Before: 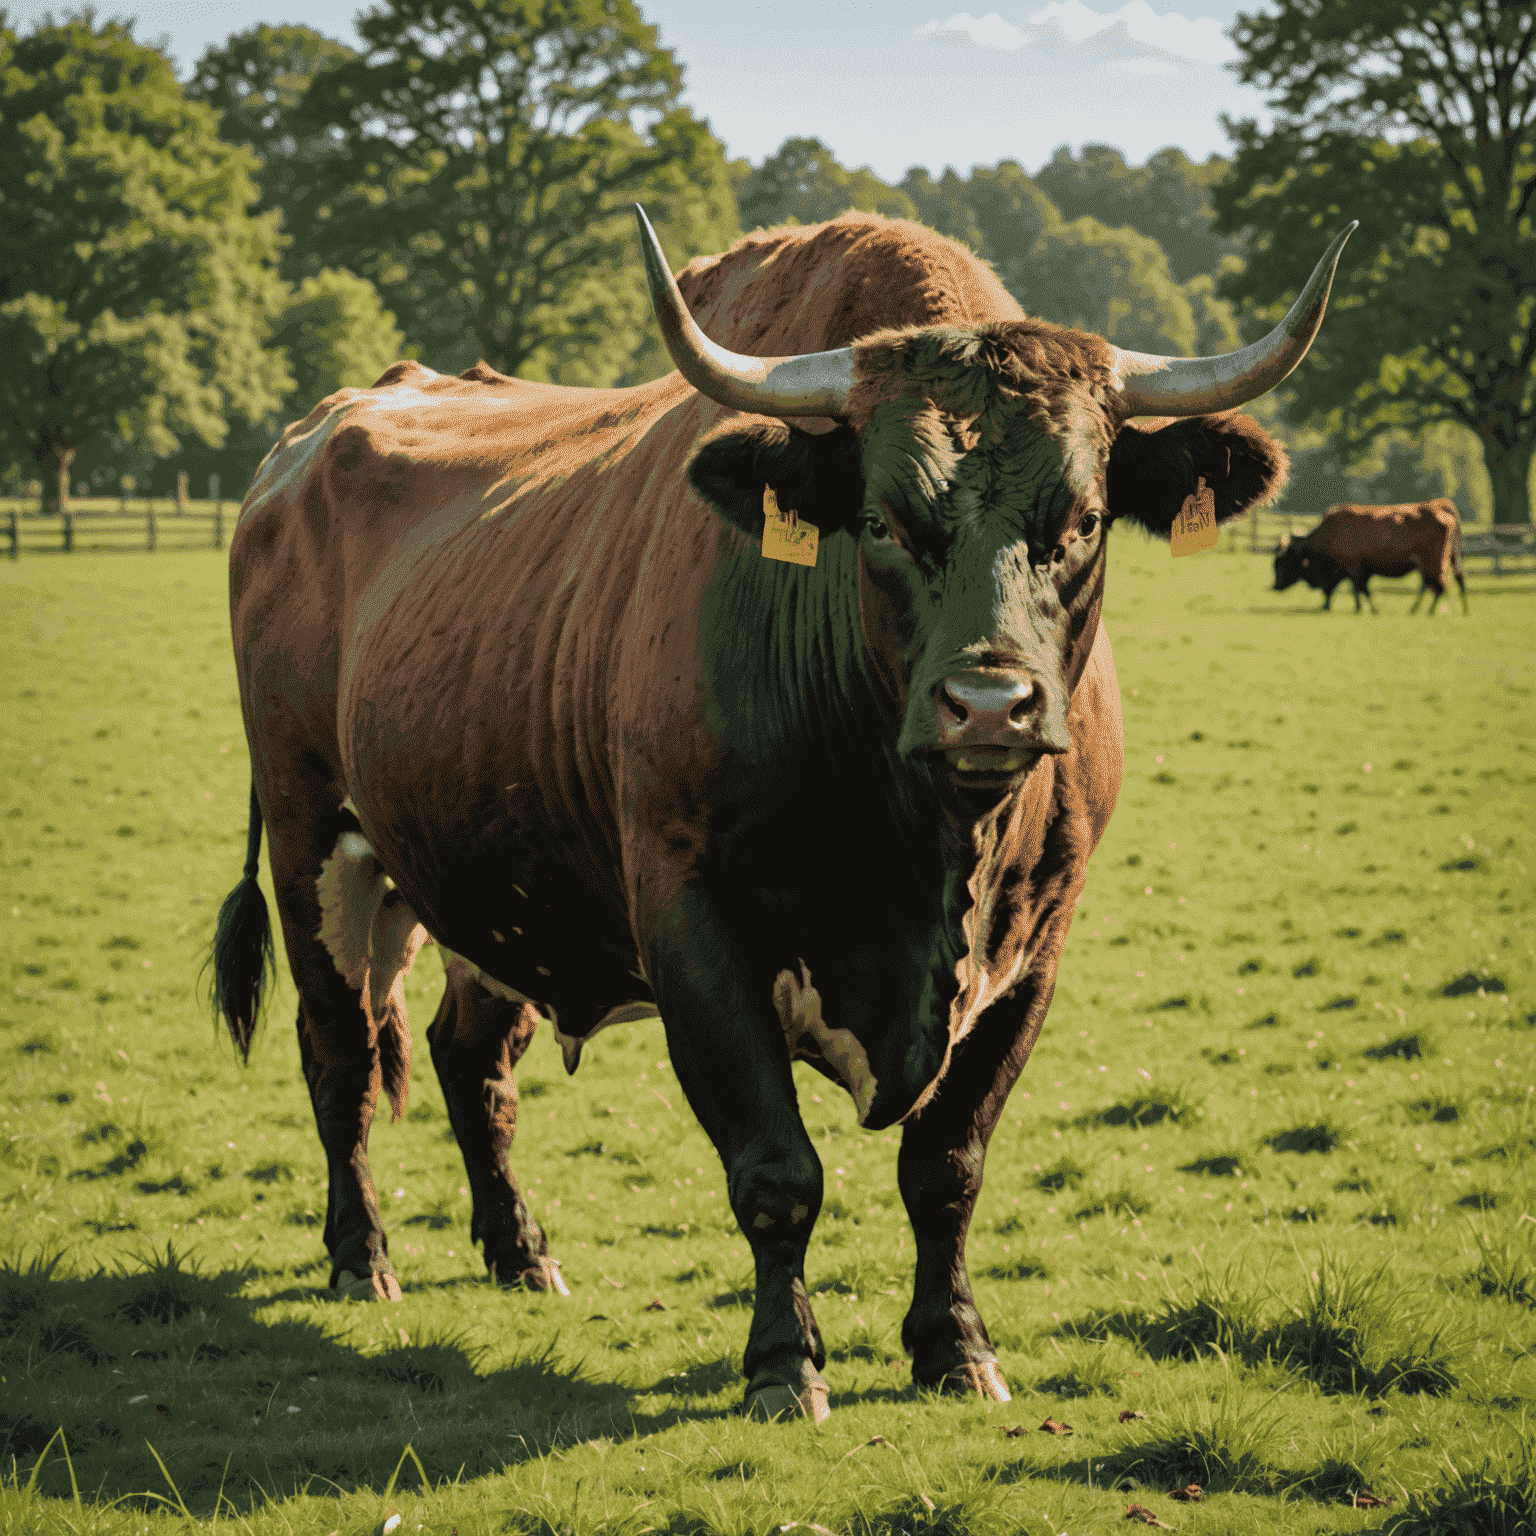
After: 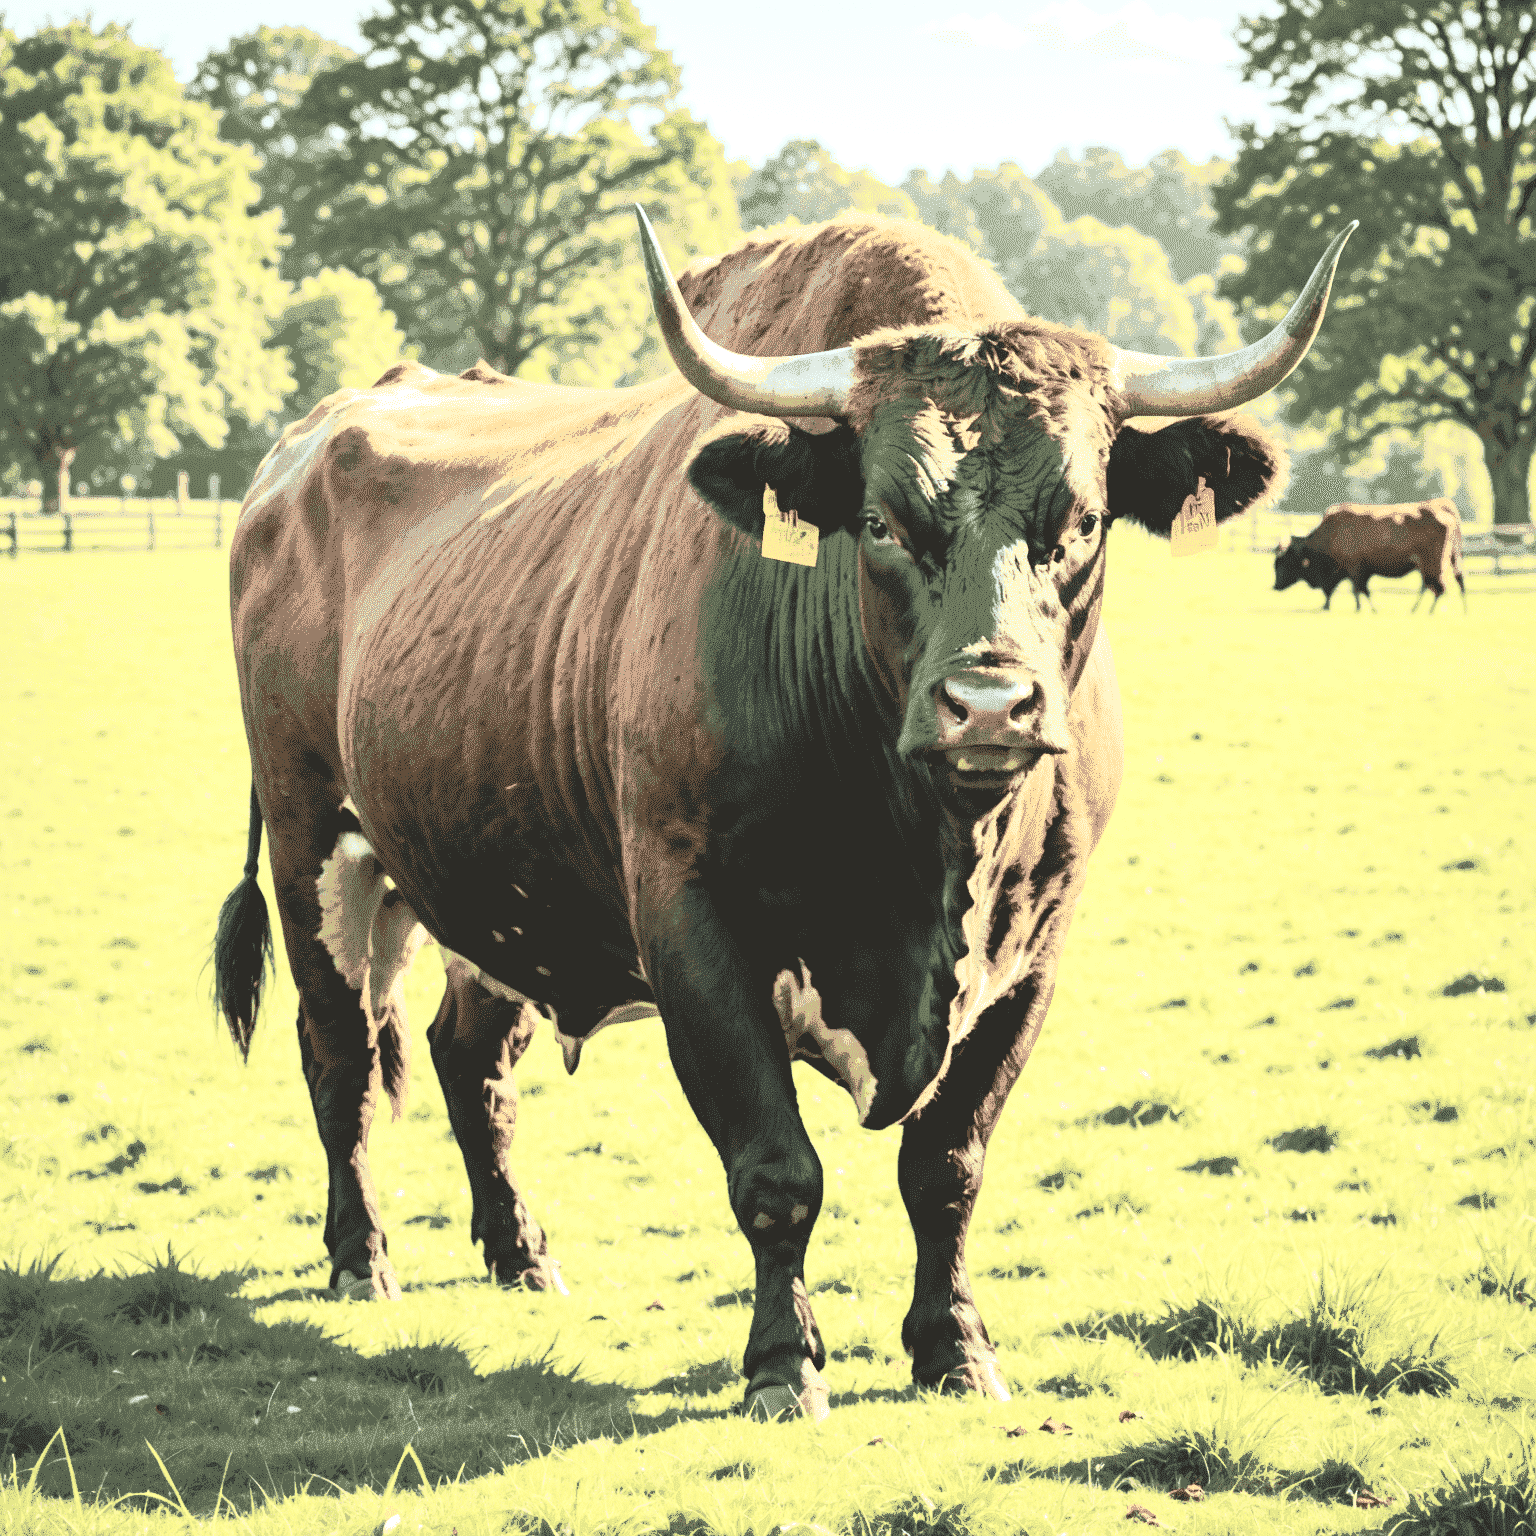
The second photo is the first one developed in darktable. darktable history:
contrast brightness saturation: contrast 0.43, brightness 0.56, saturation -0.19
exposure: black level correction 0, exposure 0.9 EV, compensate highlight preservation false
